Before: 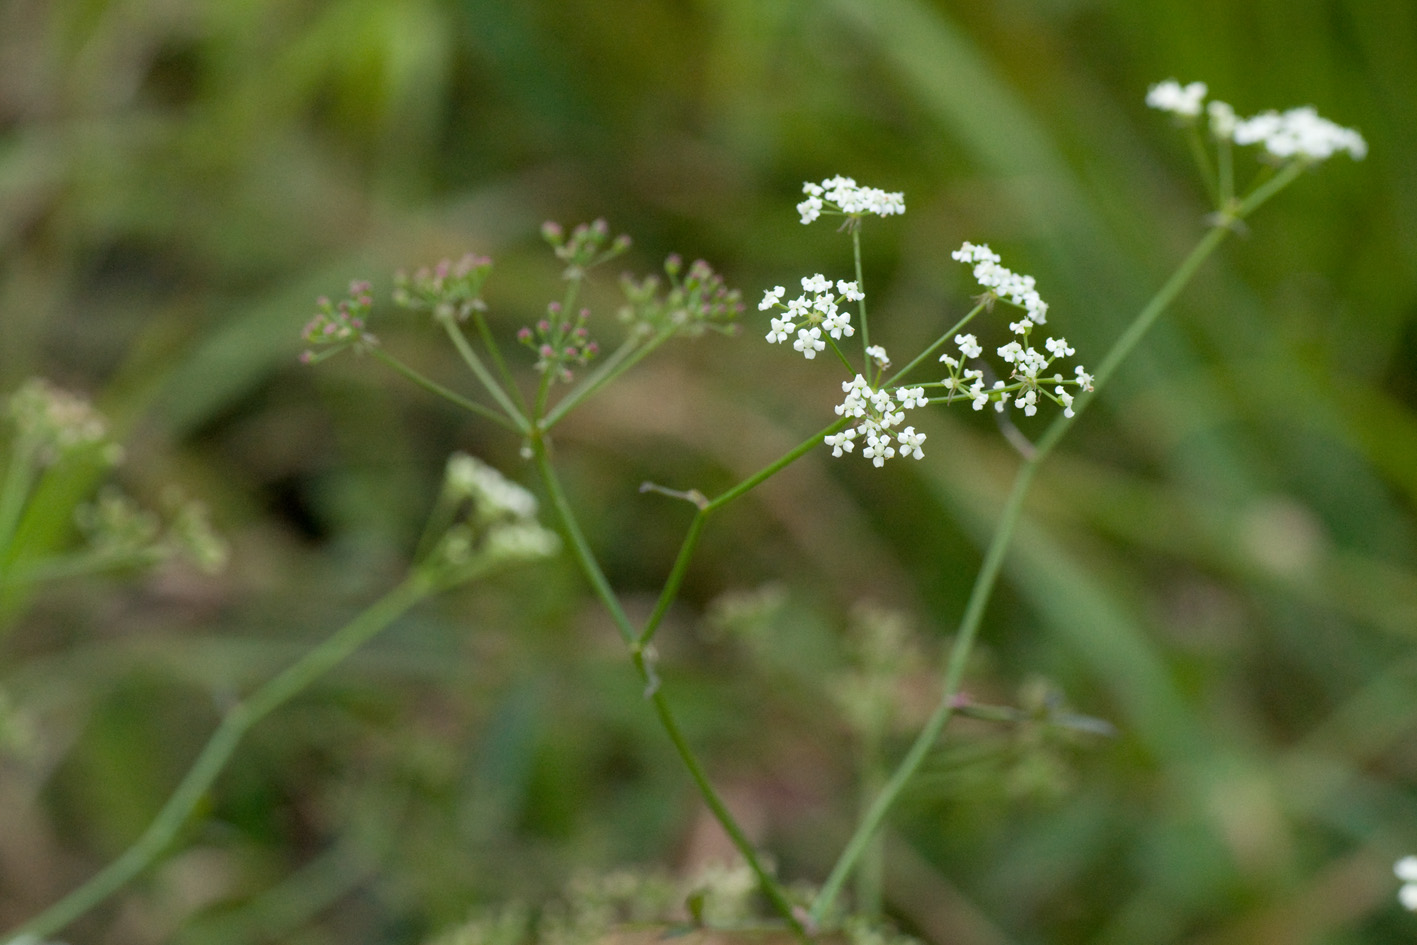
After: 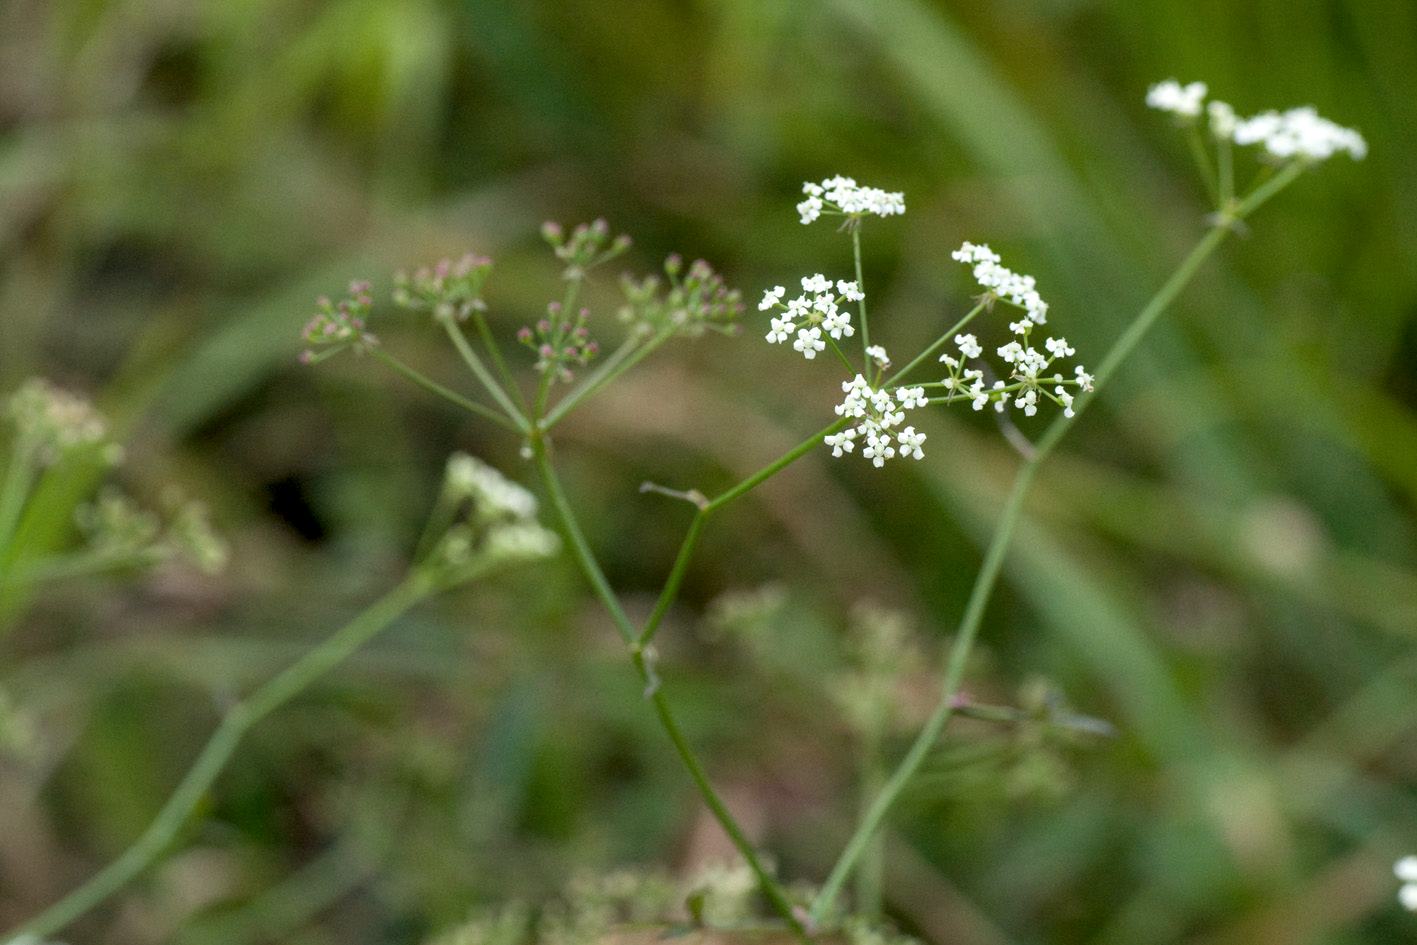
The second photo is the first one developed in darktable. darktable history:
local contrast: highlights 89%, shadows 80%
